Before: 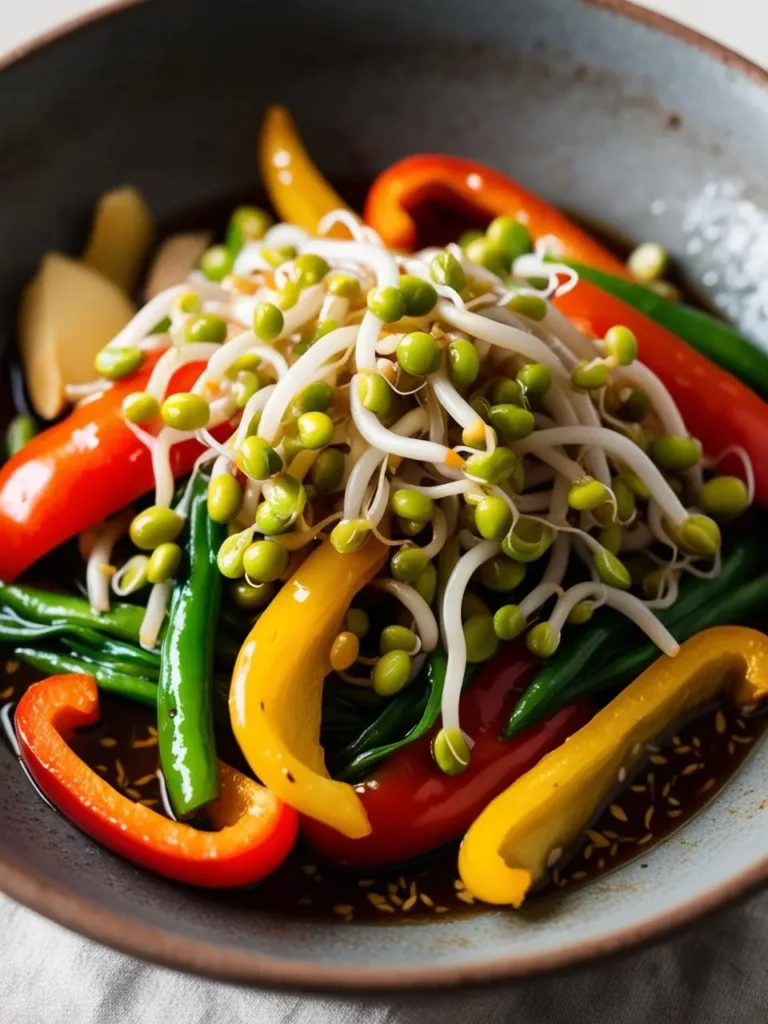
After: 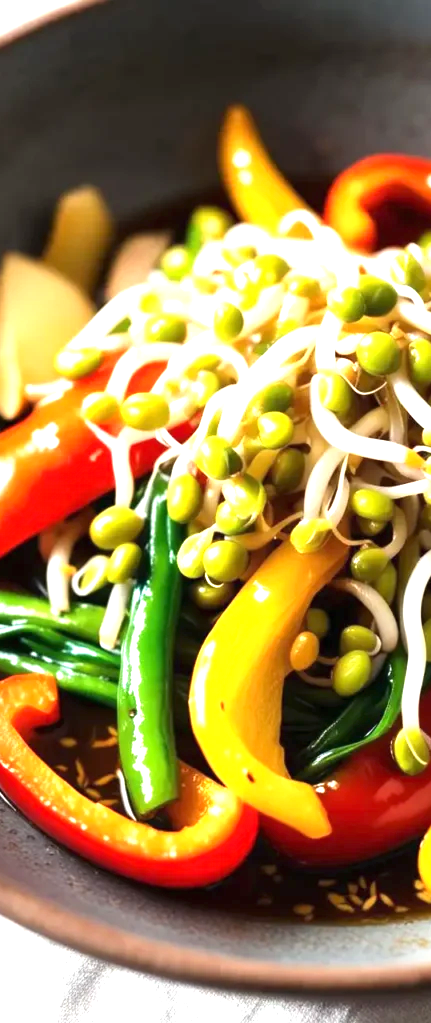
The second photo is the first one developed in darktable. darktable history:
crop: left 5.321%, right 38.506%
exposure: black level correction 0, exposure 1.282 EV, compensate highlight preservation false
